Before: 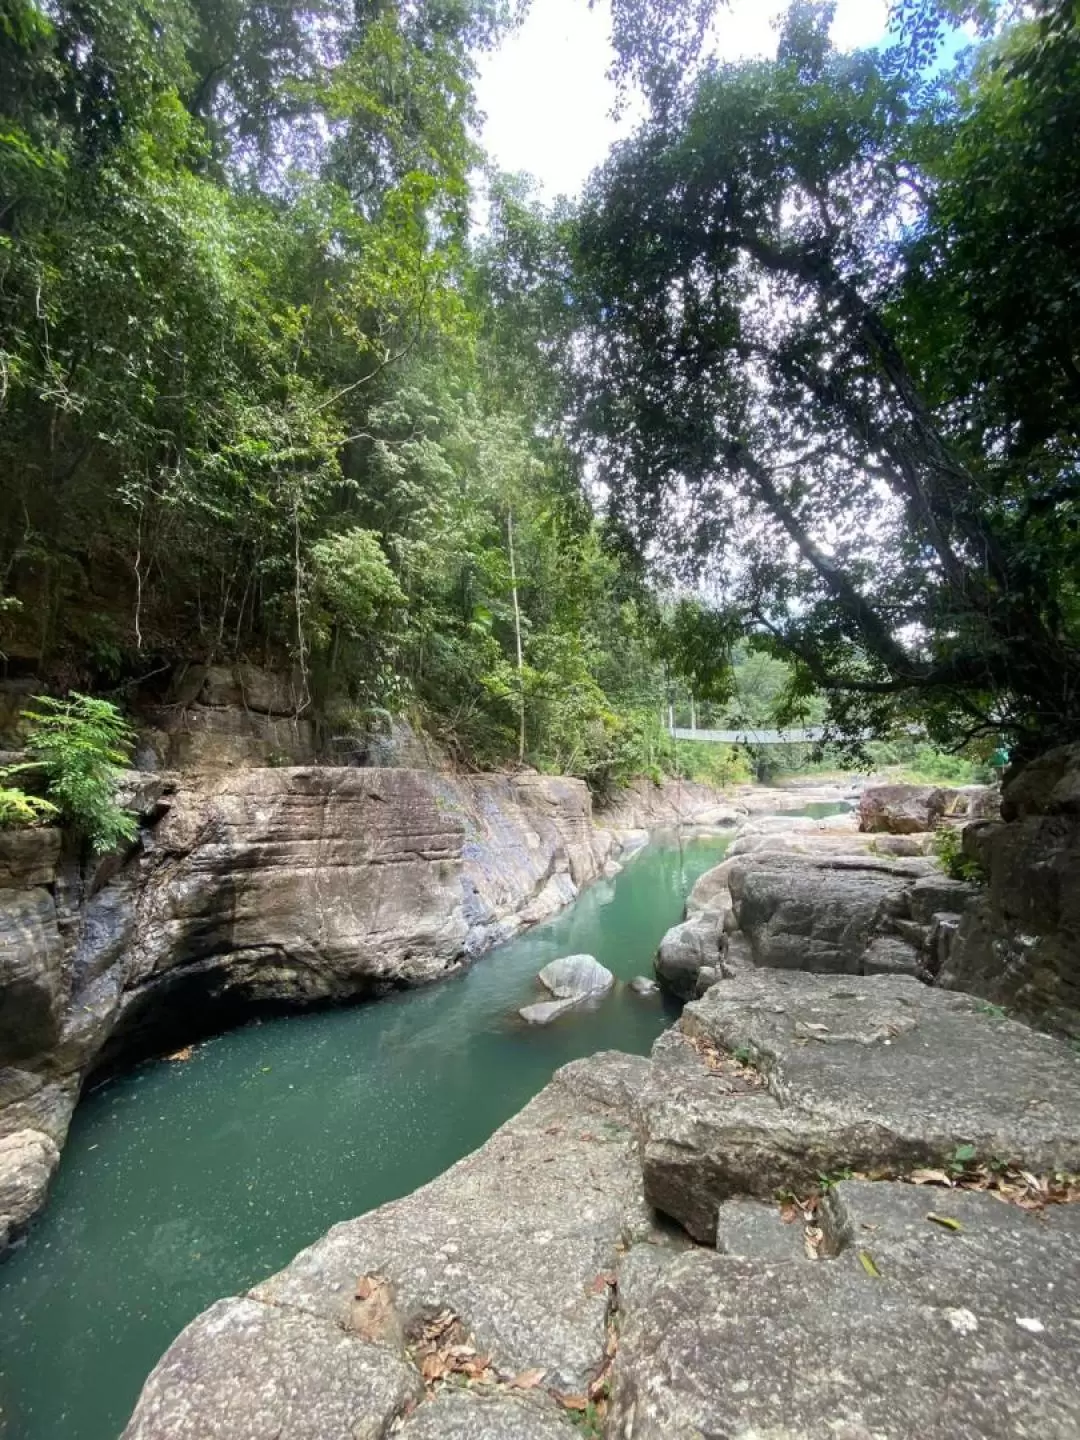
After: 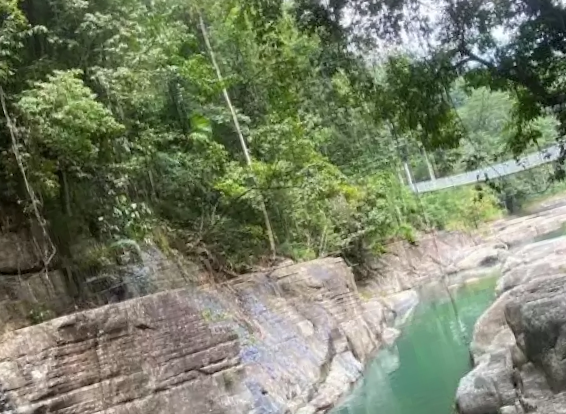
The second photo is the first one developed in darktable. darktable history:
crop: left 25%, top 25%, right 25%, bottom 25%
rotate and perspective: rotation -14.8°, crop left 0.1, crop right 0.903, crop top 0.25, crop bottom 0.748
